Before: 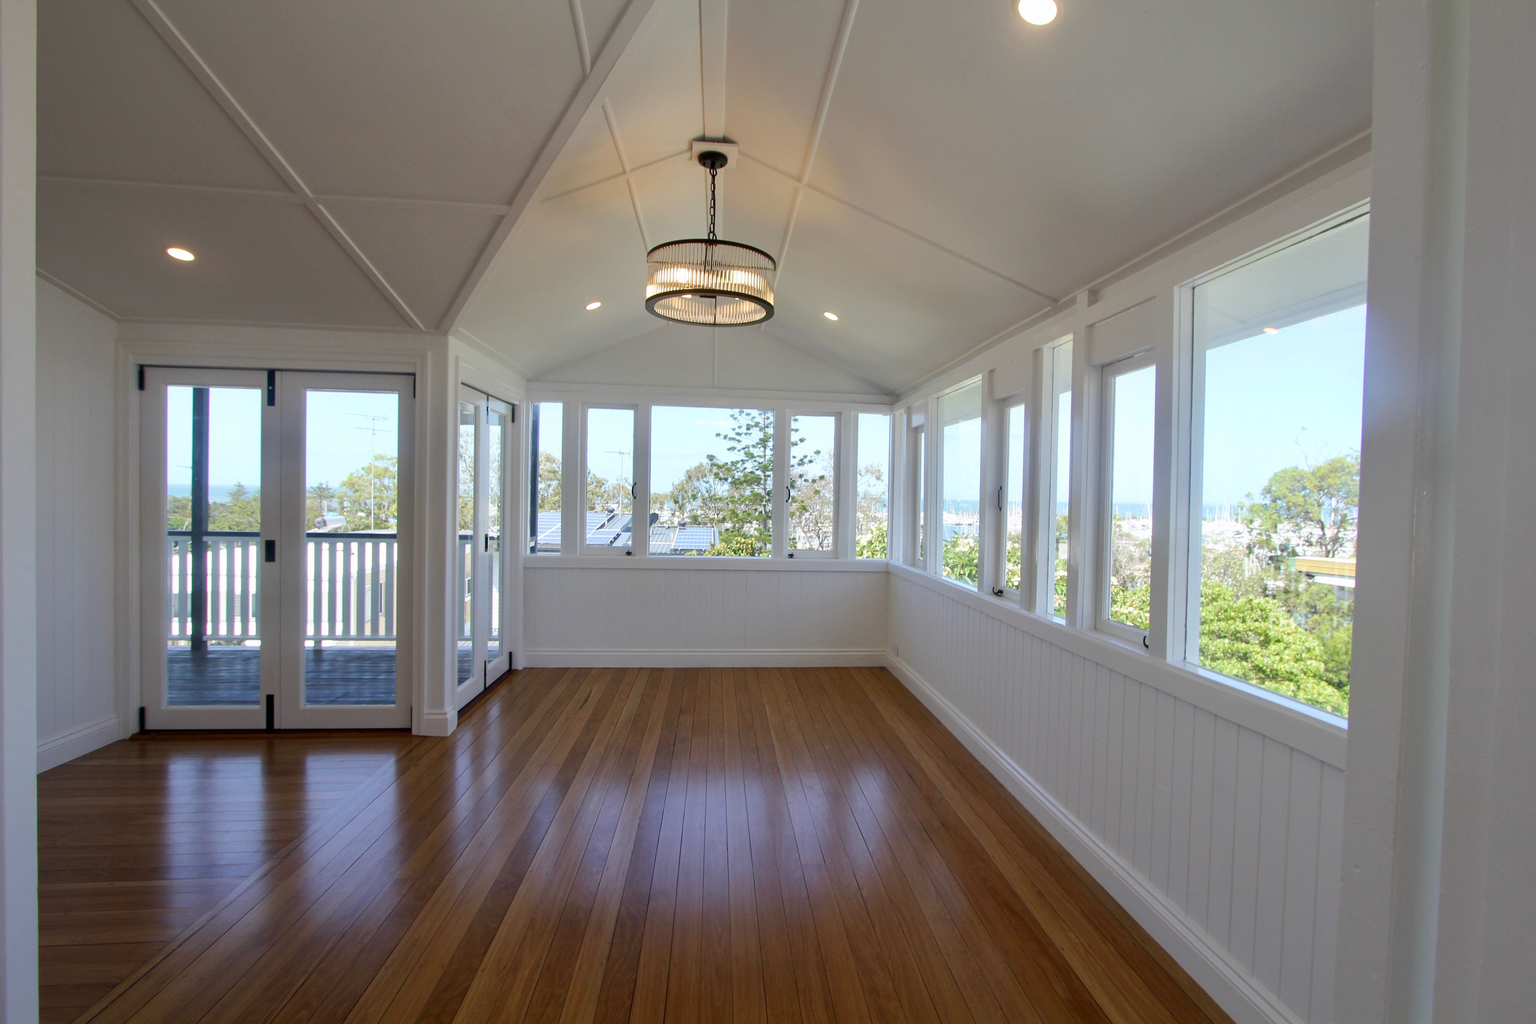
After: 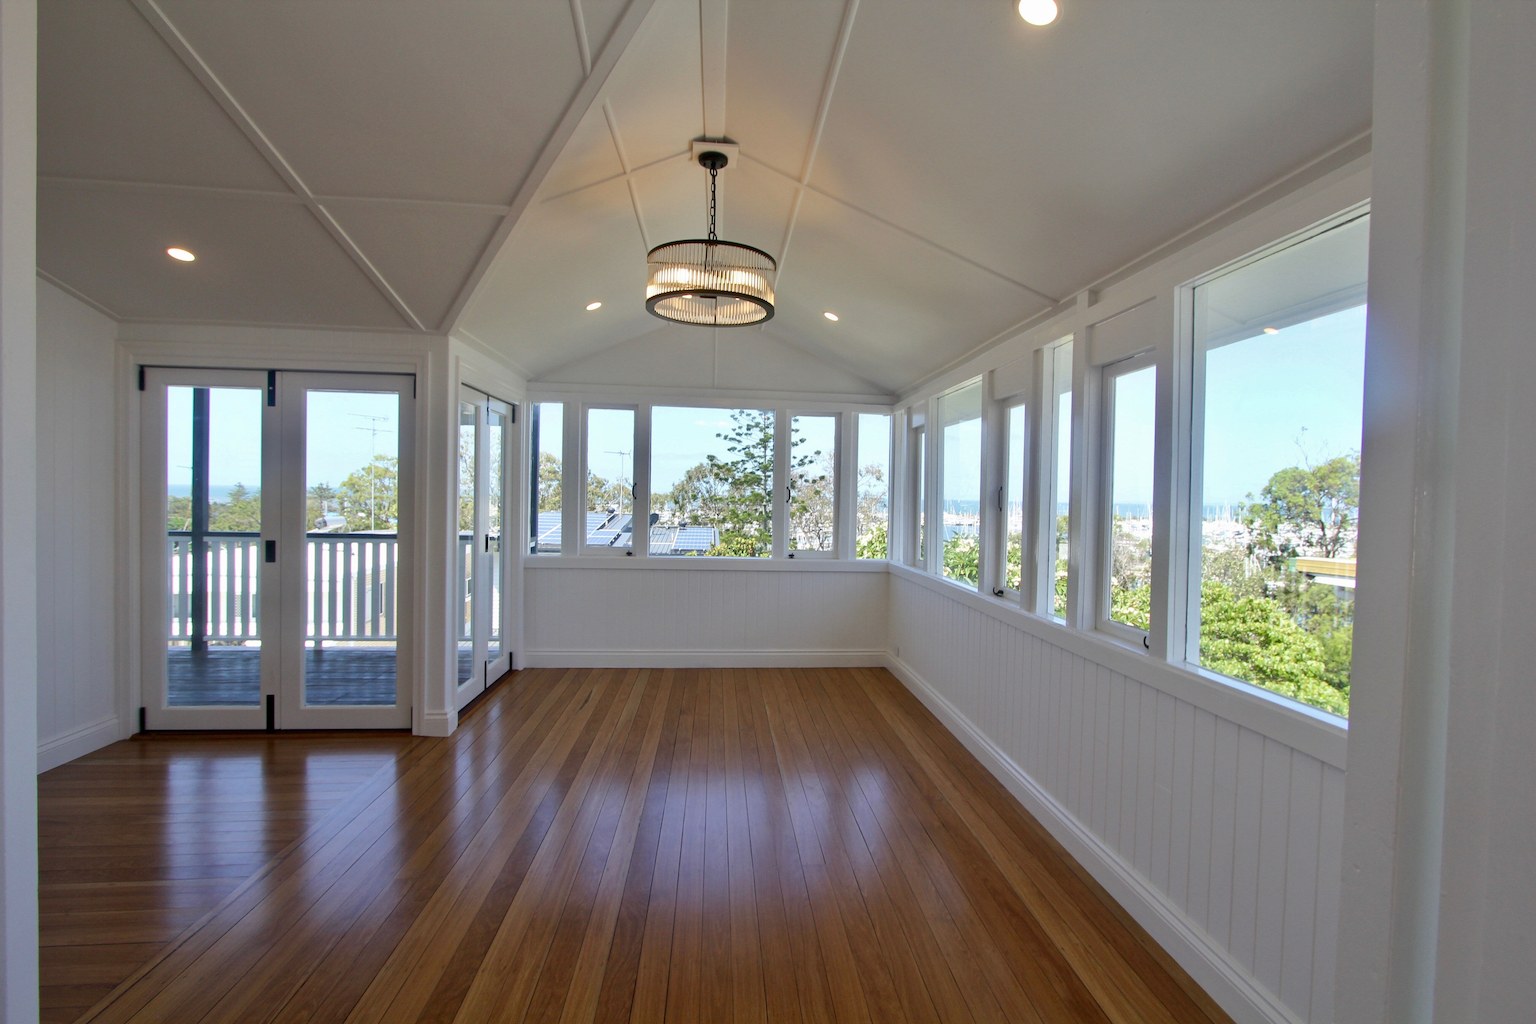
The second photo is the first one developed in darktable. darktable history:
shadows and highlights: shadows 33.89, highlights -46.5, compress 49.67%, soften with gaussian
